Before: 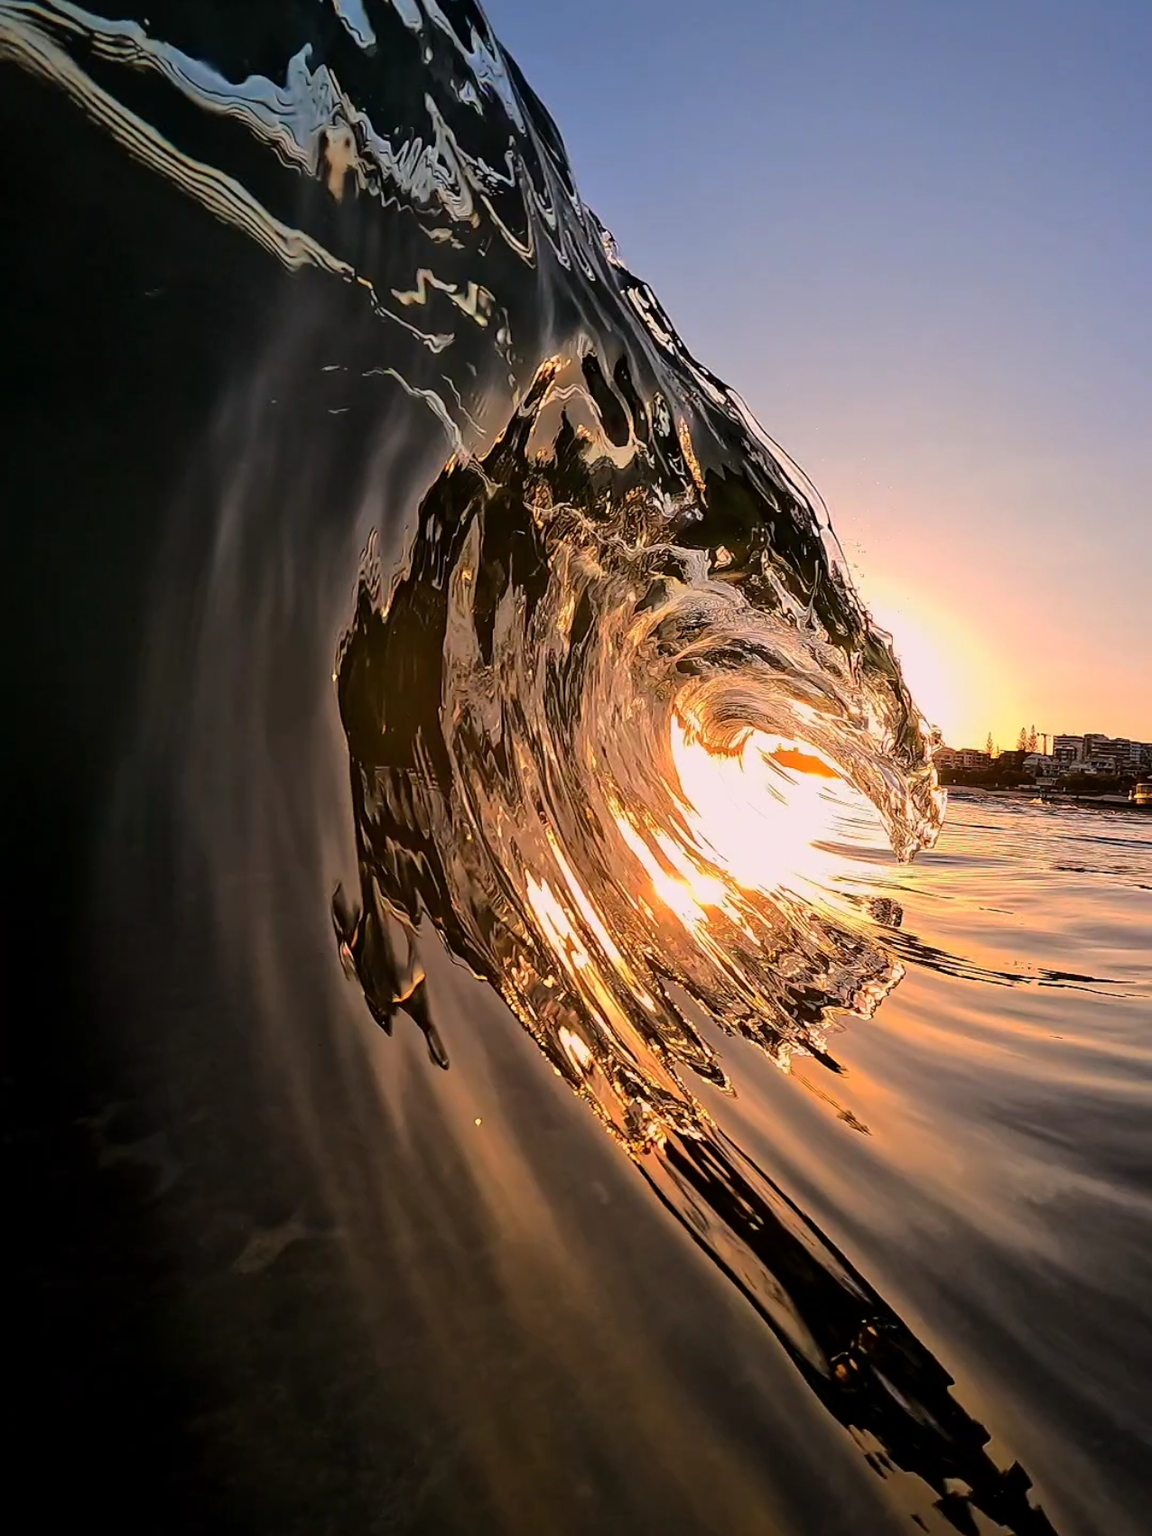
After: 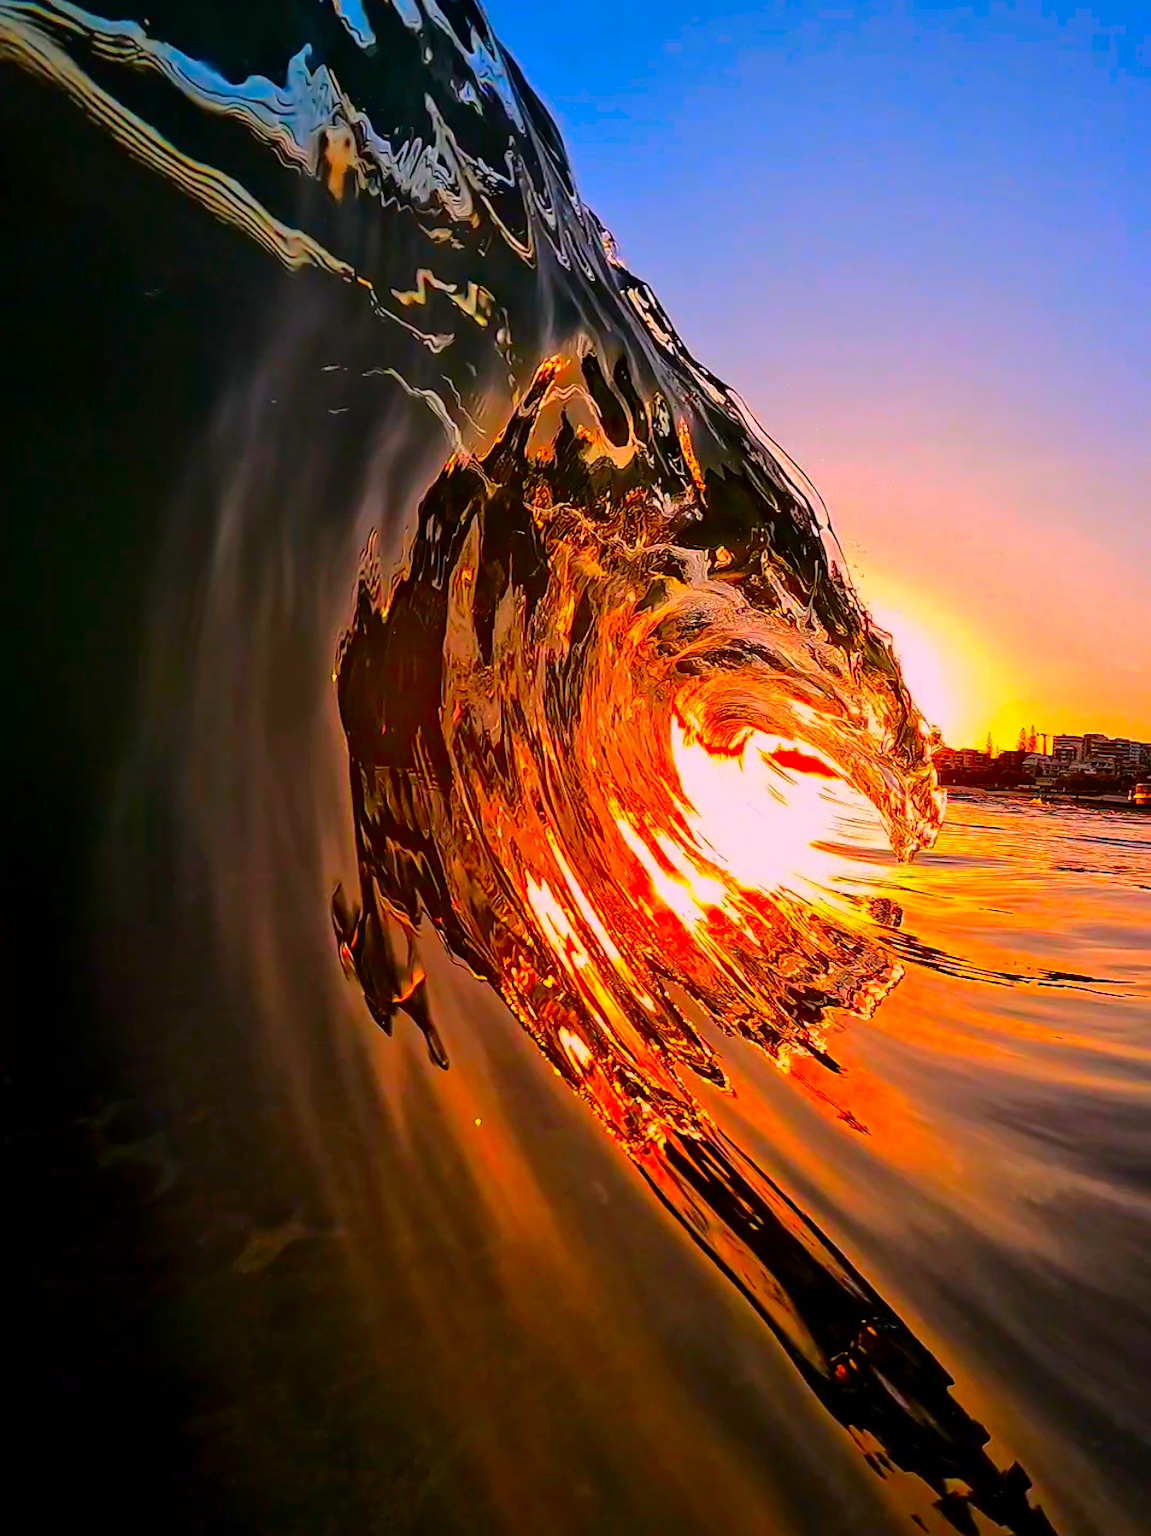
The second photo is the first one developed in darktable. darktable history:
color correction: highlights a* 1.55, highlights b* -1.68, saturation 2.53
